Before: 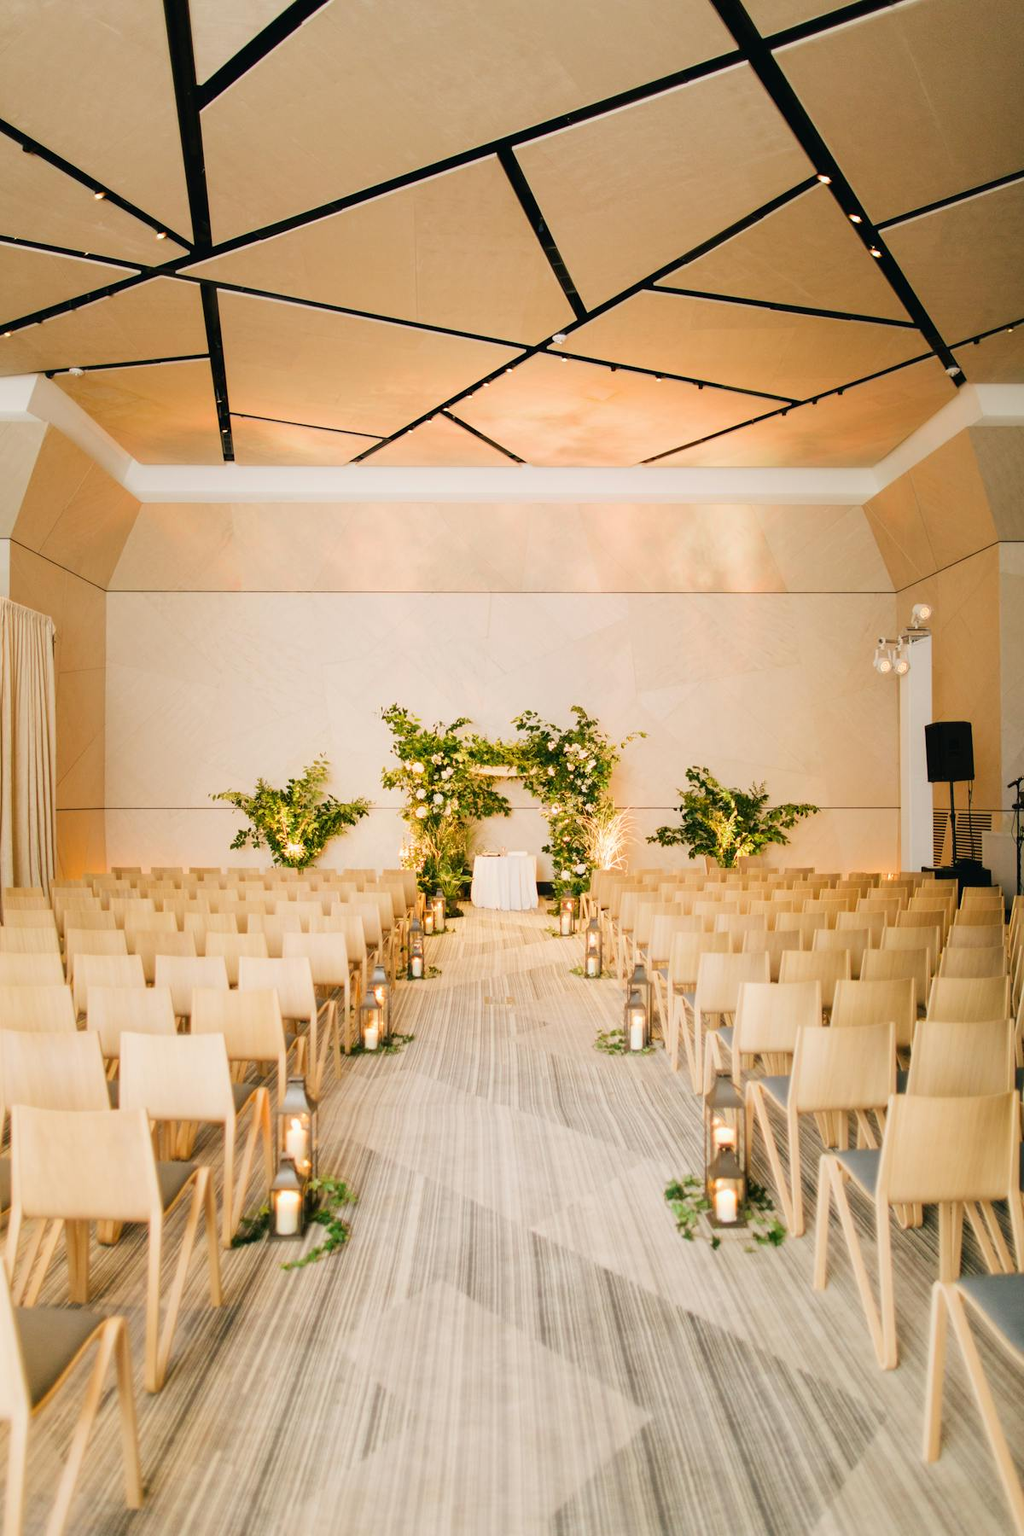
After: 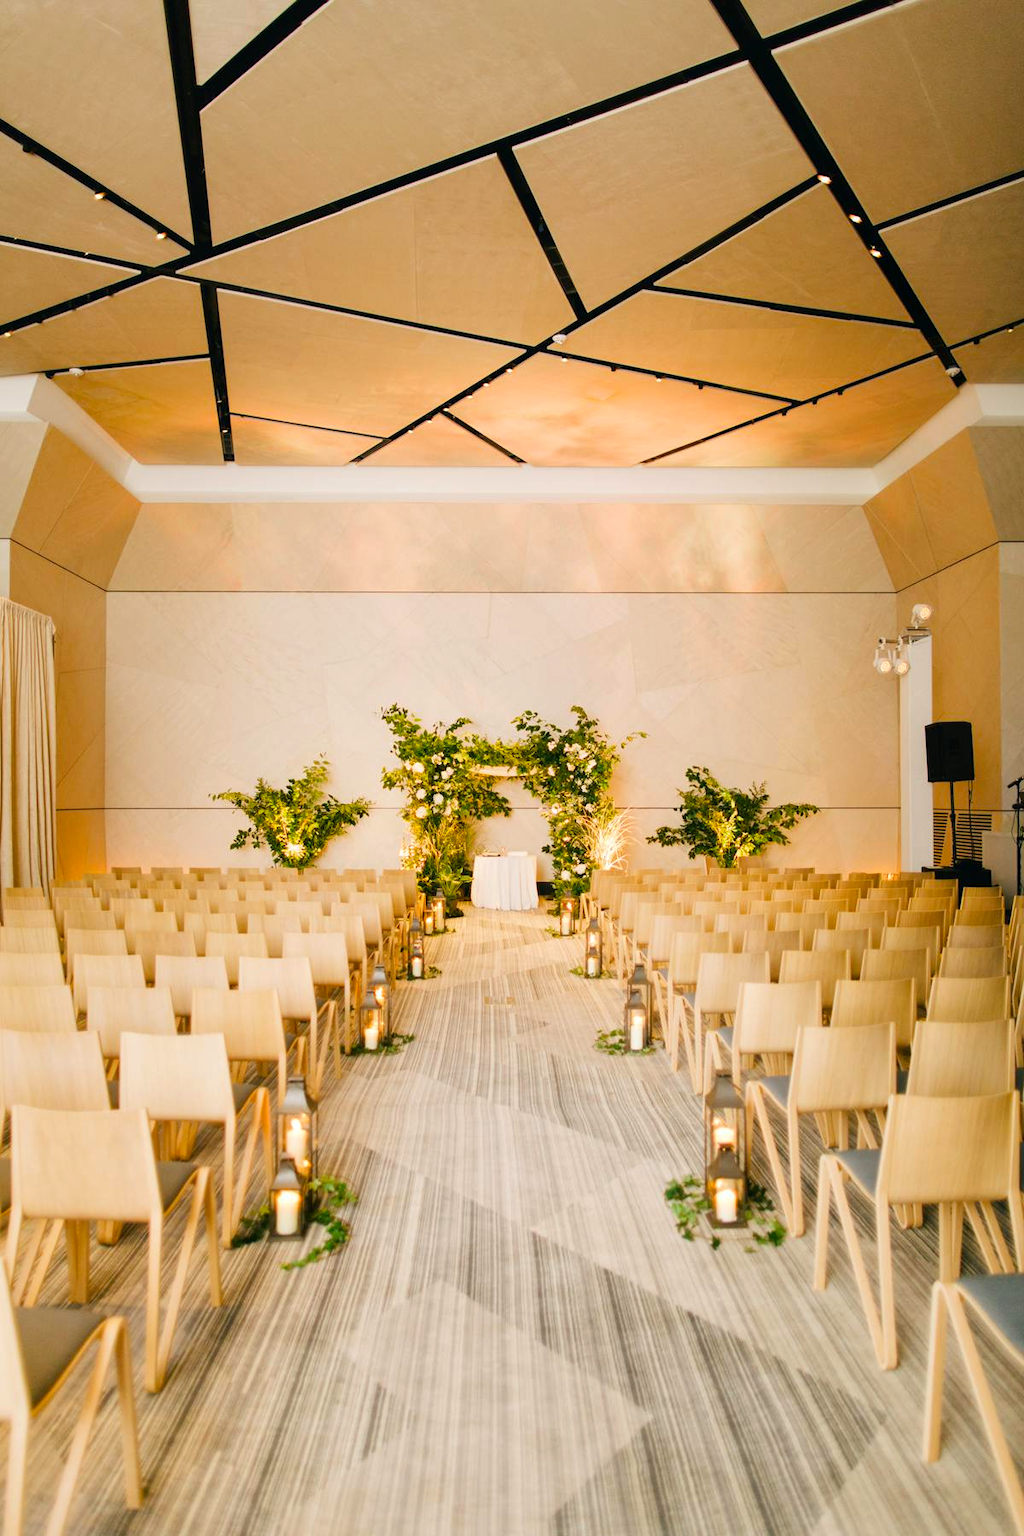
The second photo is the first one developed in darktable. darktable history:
local contrast: mode bilateral grid, contrast 21, coarseness 50, detail 119%, midtone range 0.2
color balance rgb: perceptual saturation grading › global saturation 19.286%
